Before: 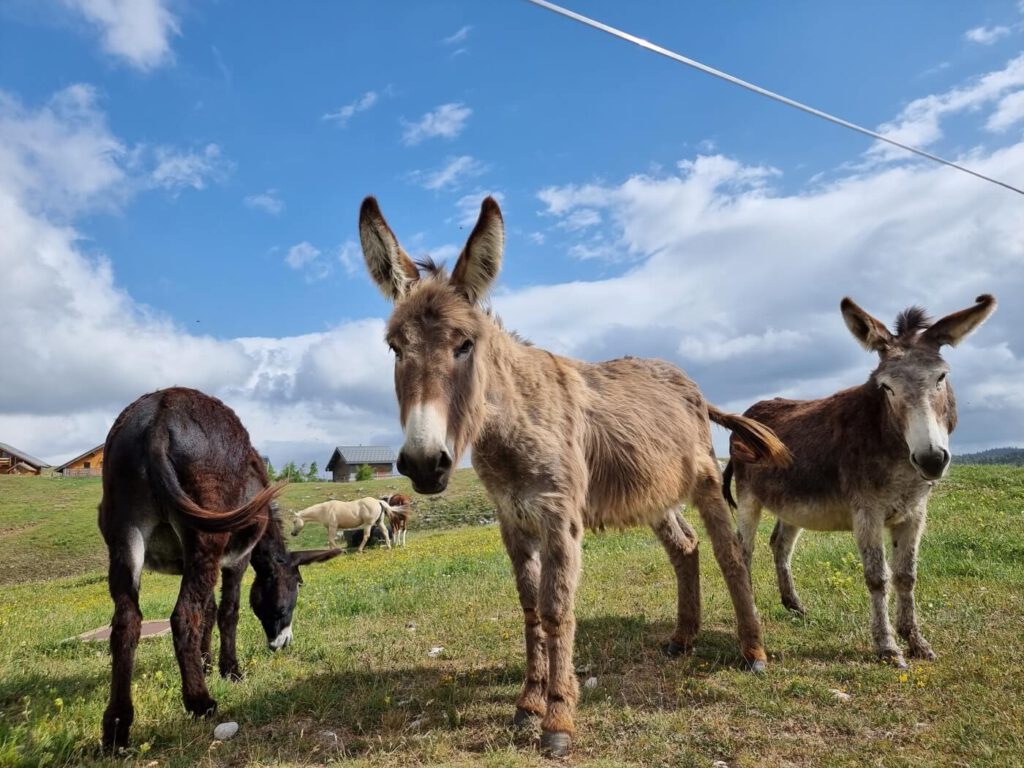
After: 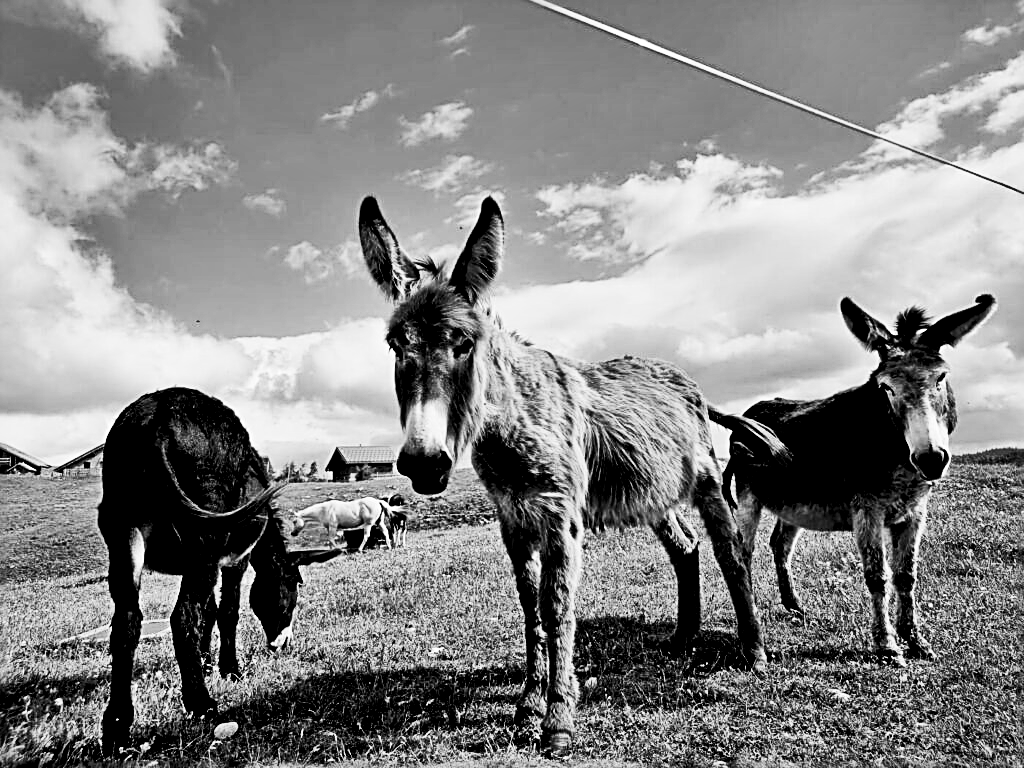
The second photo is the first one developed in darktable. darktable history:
exposure: black level correction 0.047, exposure 0.013 EV, compensate highlight preservation false
sharpen: radius 2.676, amount 0.669
contrast brightness saturation: contrast 0.39, brightness 0.1
shadows and highlights: radius 100.41, shadows 50.55, highlights -64.36, highlights color adjustment 49.82%, soften with gaussian
monochrome: a 2.21, b -1.33, size 2.2
